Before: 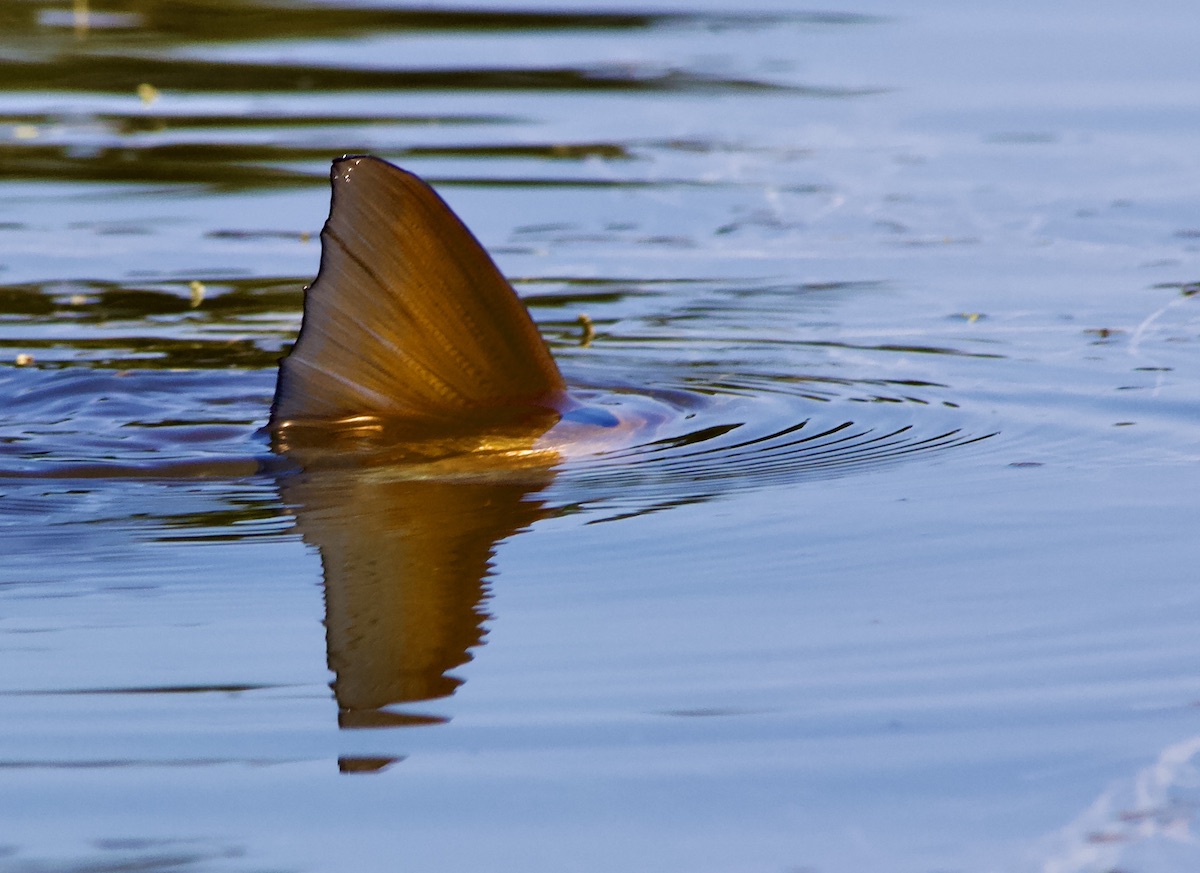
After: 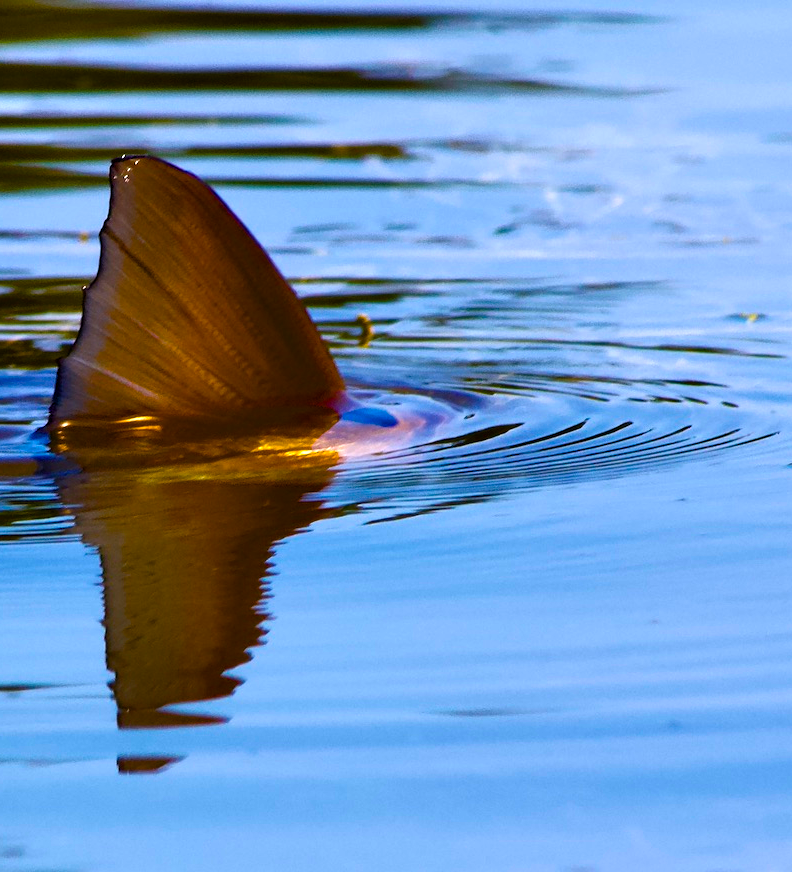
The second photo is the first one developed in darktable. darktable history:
crop and rotate: left 18.442%, right 15.508%
color balance rgb: linear chroma grading › global chroma 9%, perceptual saturation grading › global saturation 36%, perceptual saturation grading › shadows 35%, perceptual brilliance grading › global brilliance 15%, perceptual brilliance grading › shadows -35%, global vibrance 15%
